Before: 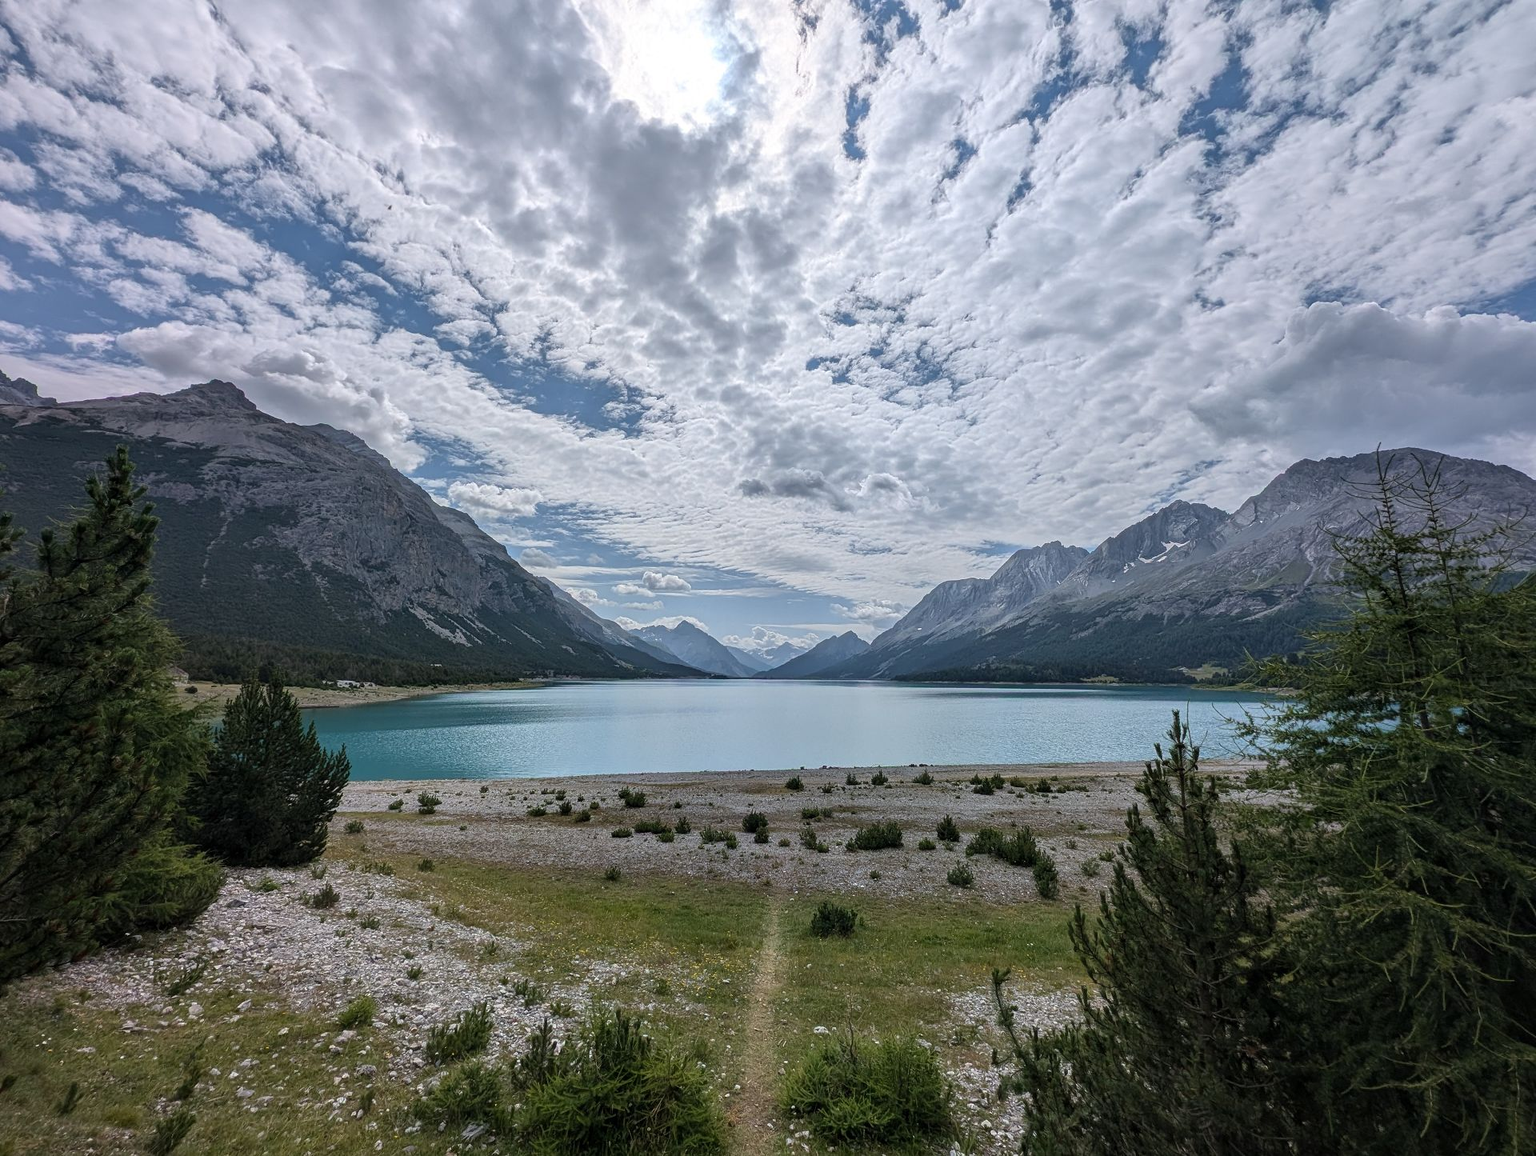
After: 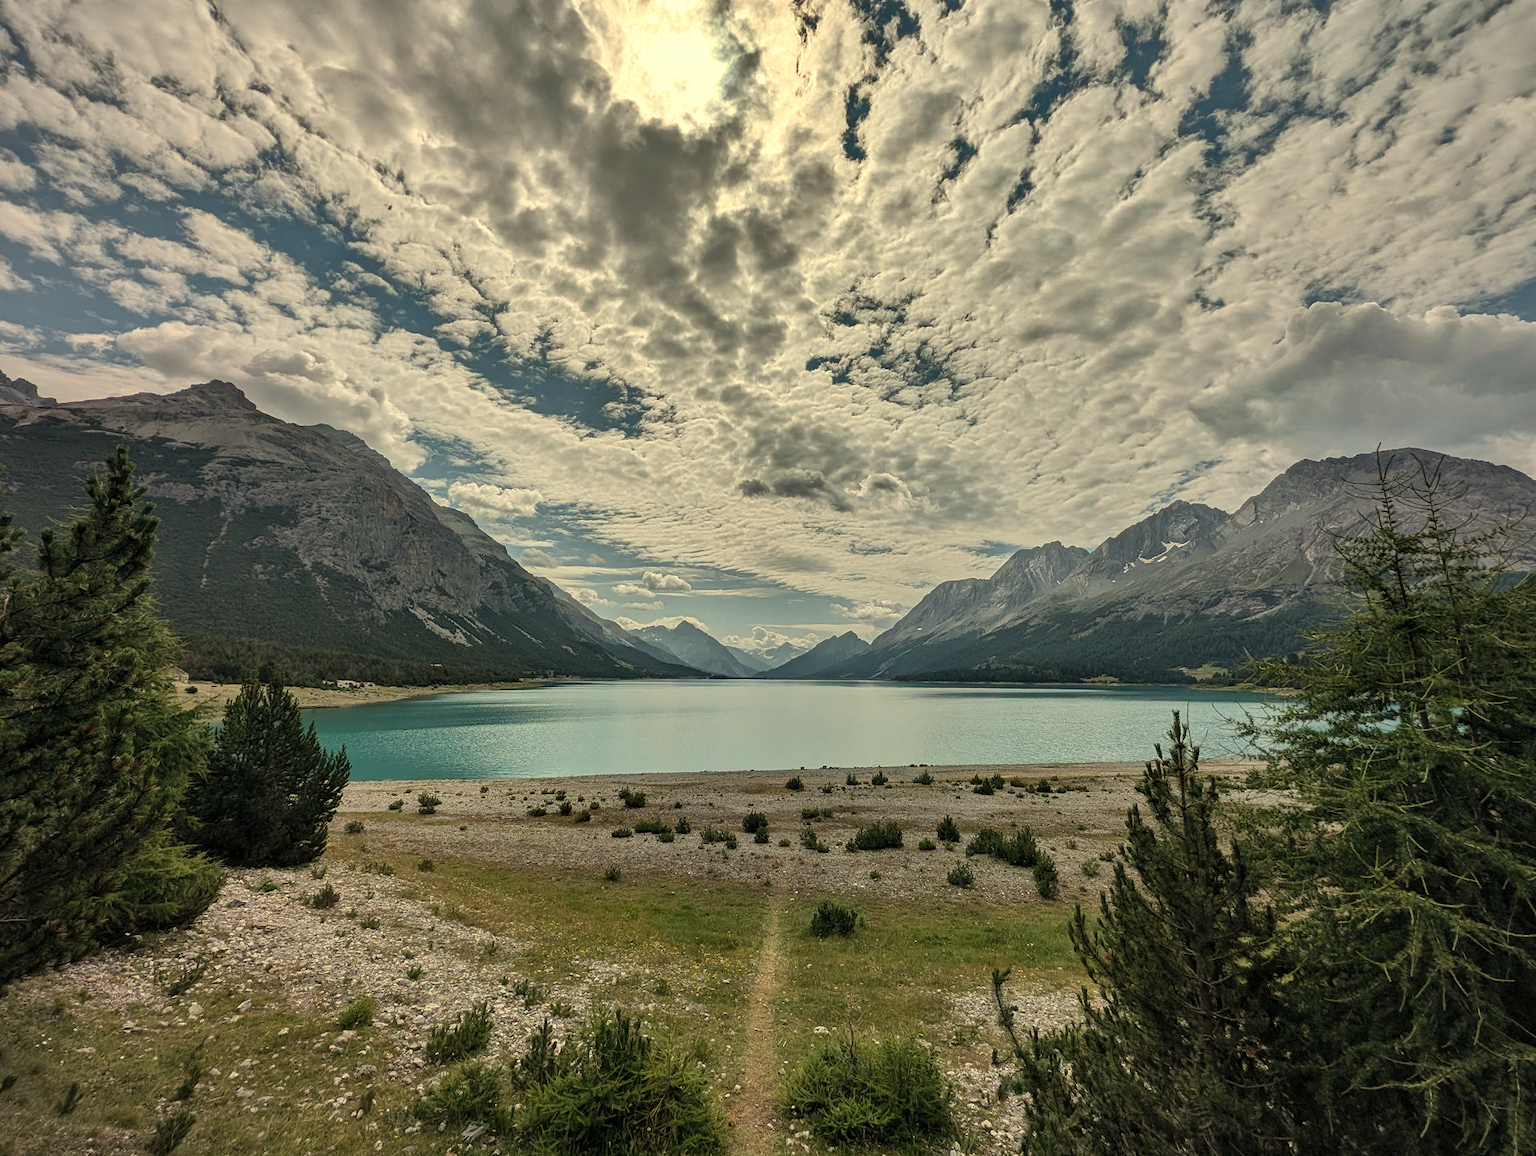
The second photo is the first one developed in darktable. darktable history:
vignetting: fall-off start 85%, fall-off radius 80%, brightness -0.182, saturation -0.3, width/height ratio 1.219, dithering 8-bit output, unbound false
shadows and highlights: radius 118.69, shadows 42.21, highlights -61.56, soften with gaussian
white balance: red 1.08, blue 0.791
